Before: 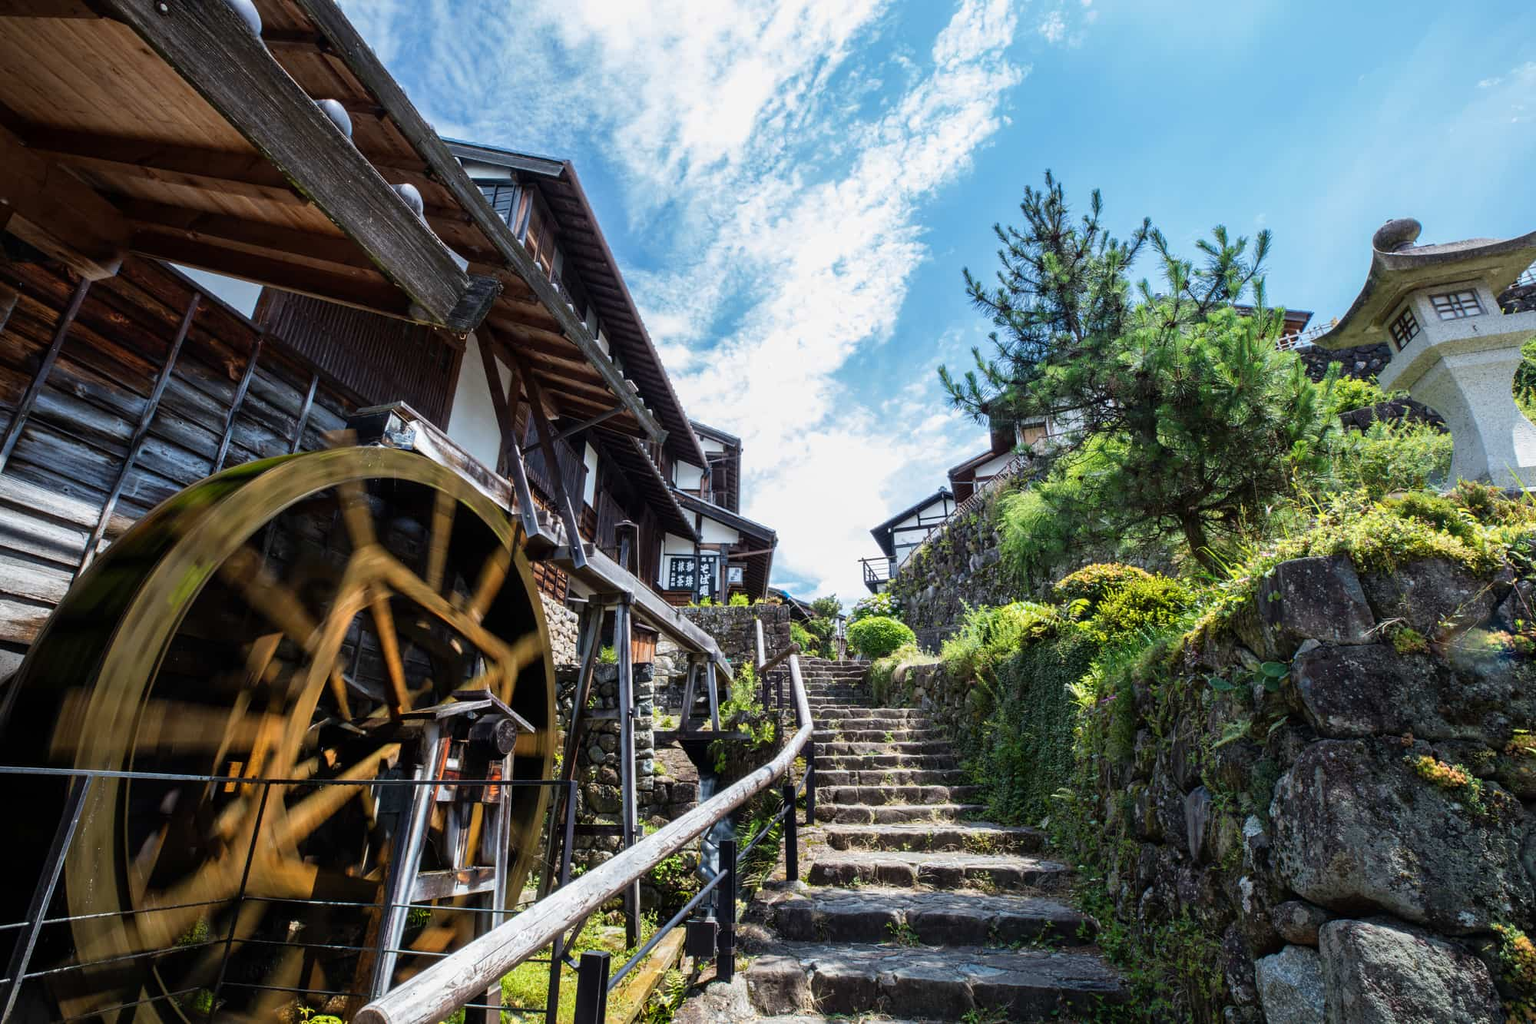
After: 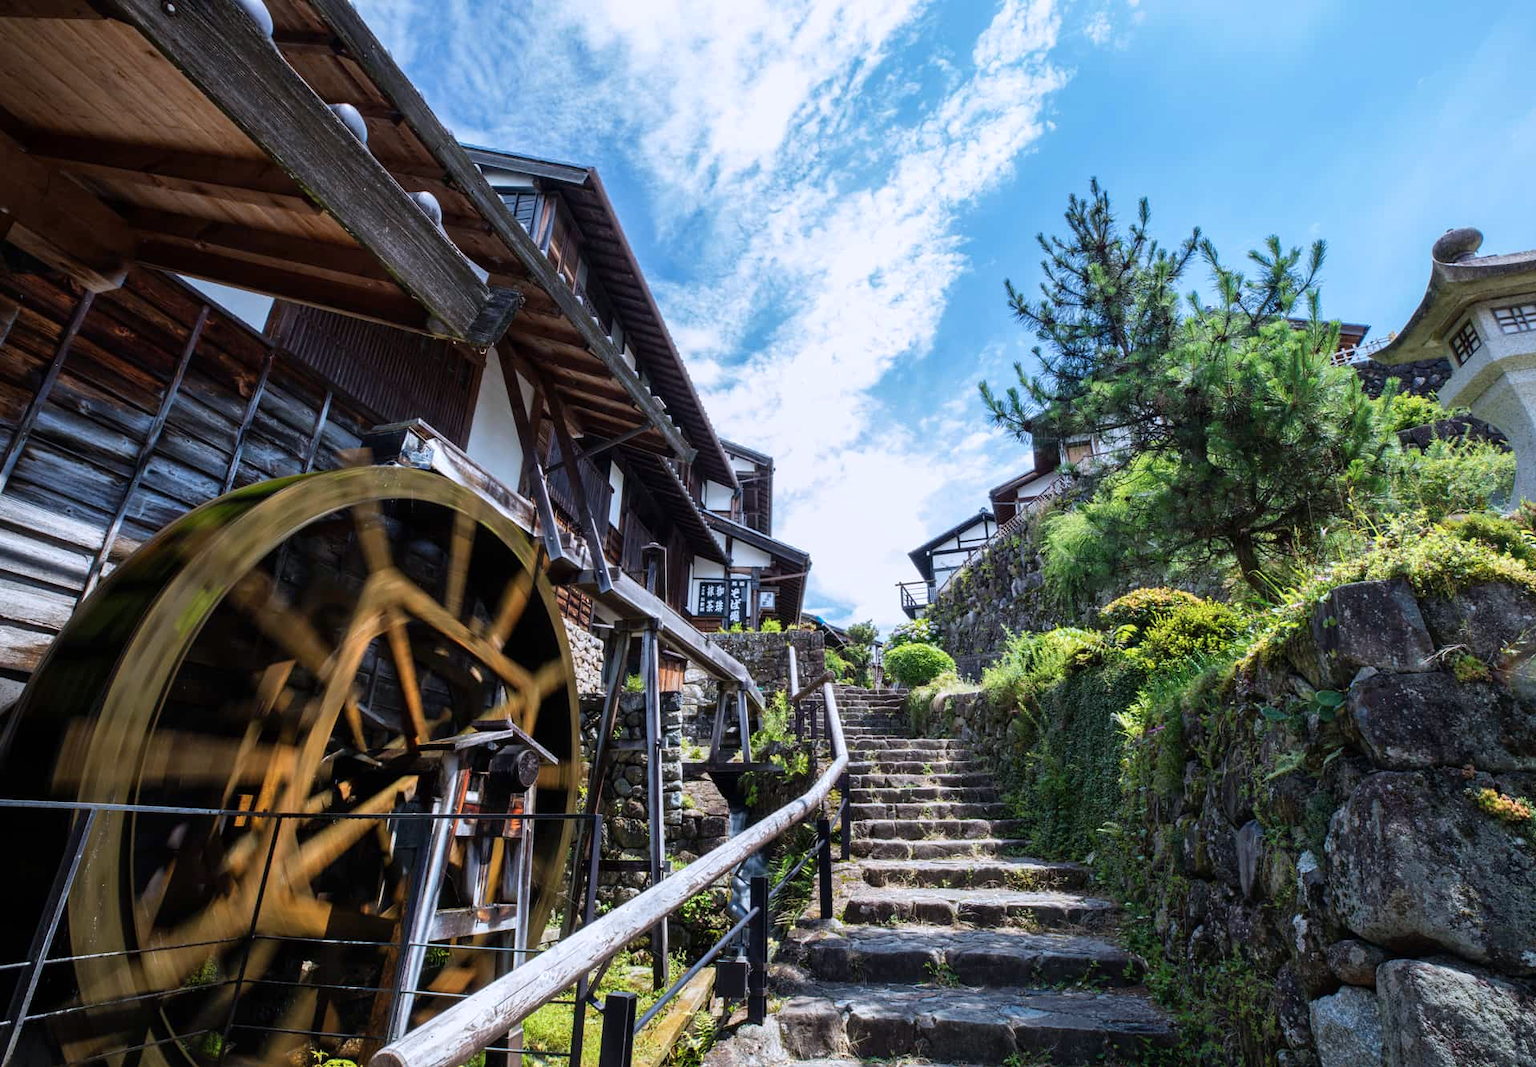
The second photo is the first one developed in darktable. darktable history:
crop: right 4.126%, bottom 0.031%
color calibration: illuminant as shot in camera, x 0.358, y 0.373, temperature 4628.91 K
